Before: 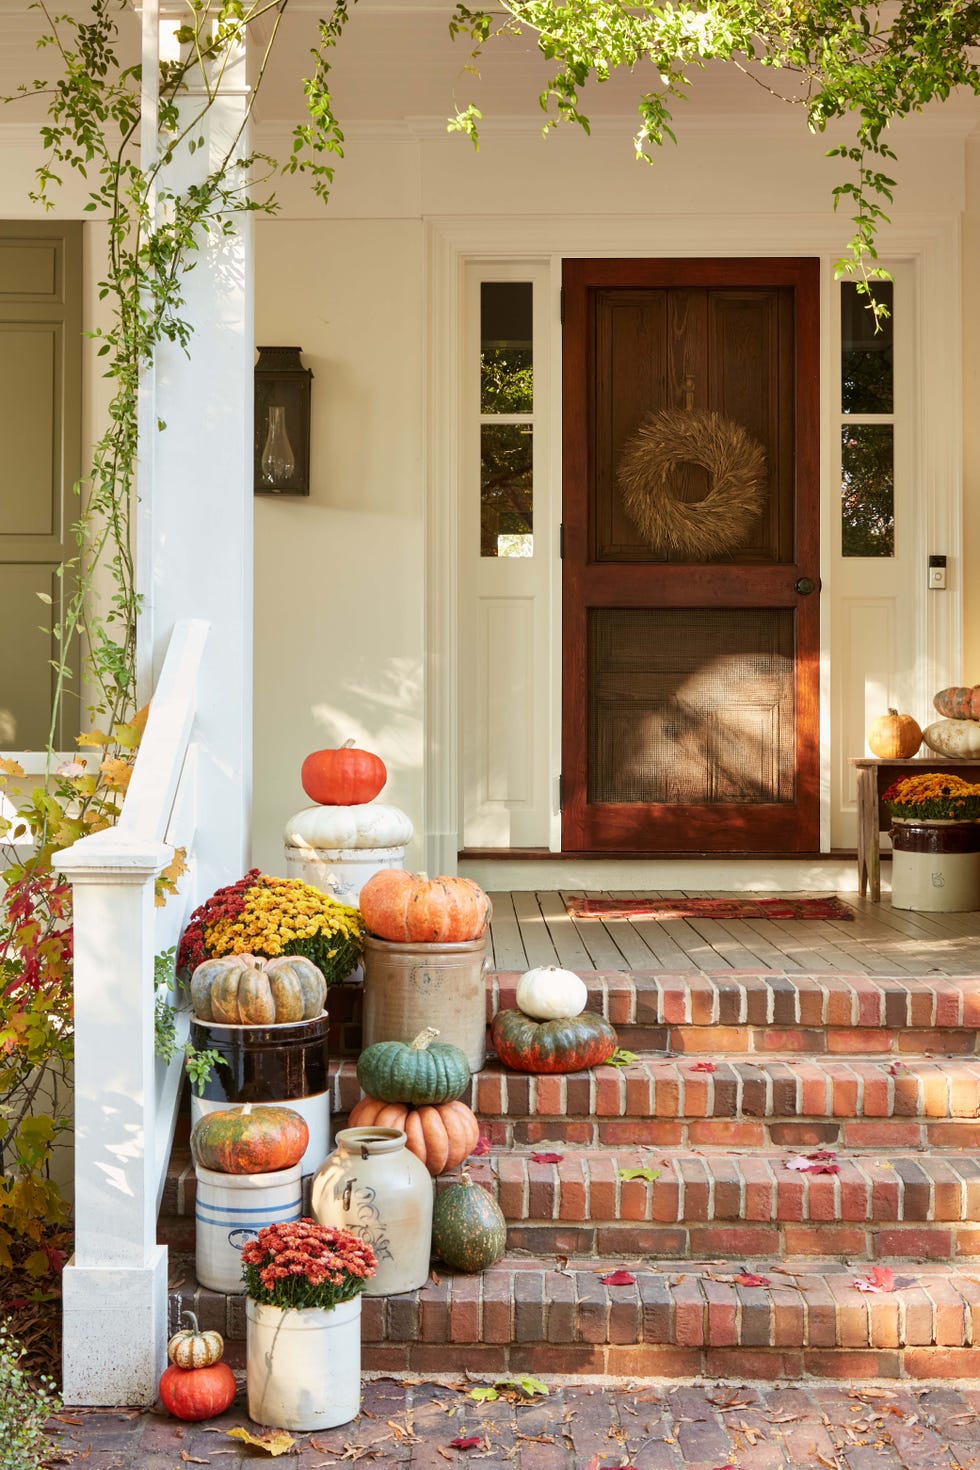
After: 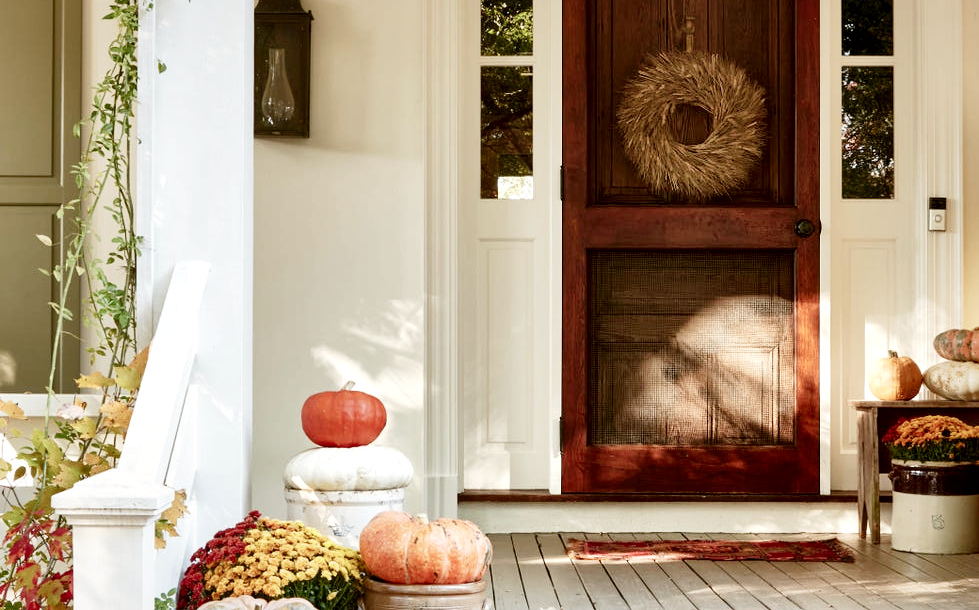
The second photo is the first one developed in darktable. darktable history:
crop and rotate: top 24.369%, bottom 34.074%
local contrast: mode bilateral grid, contrast 69, coarseness 75, detail 180%, midtone range 0.2
color balance rgb: global offset › luminance 0.497%, linear chroma grading › shadows -2.139%, linear chroma grading › highlights -14.067%, linear chroma grading › global chroma -9.987%, linear chroma grading › mid-tones -10.239%, perceptual saturation grading › global saturation 0.107%, global vibrance 9.439%
tone curve: curves: ch0 [(0.017, 0) (0.122, 0.046) (0.295, 0.297) (0.449, 0.505) (0.559, 0.629) (0.729, 0.796) (0.879, 0.898) (1, 0.97)]; ch1 [(0, 0) (0.393, 0.4) (0.447, 0.447) (0.485, 0.497) (0.522, 0.503) (0.539, 0.52) (0.606, 0.6) (0.696, 0.679) (1, 1)]; ch2 [(0, 0) (0.369, 0.388) (0.449, 0.431) (0.499, 0.501) (0.516, 0.536) (0.604, 0.599) (0.741, 0.763) (1, 1)], preserve colors none
